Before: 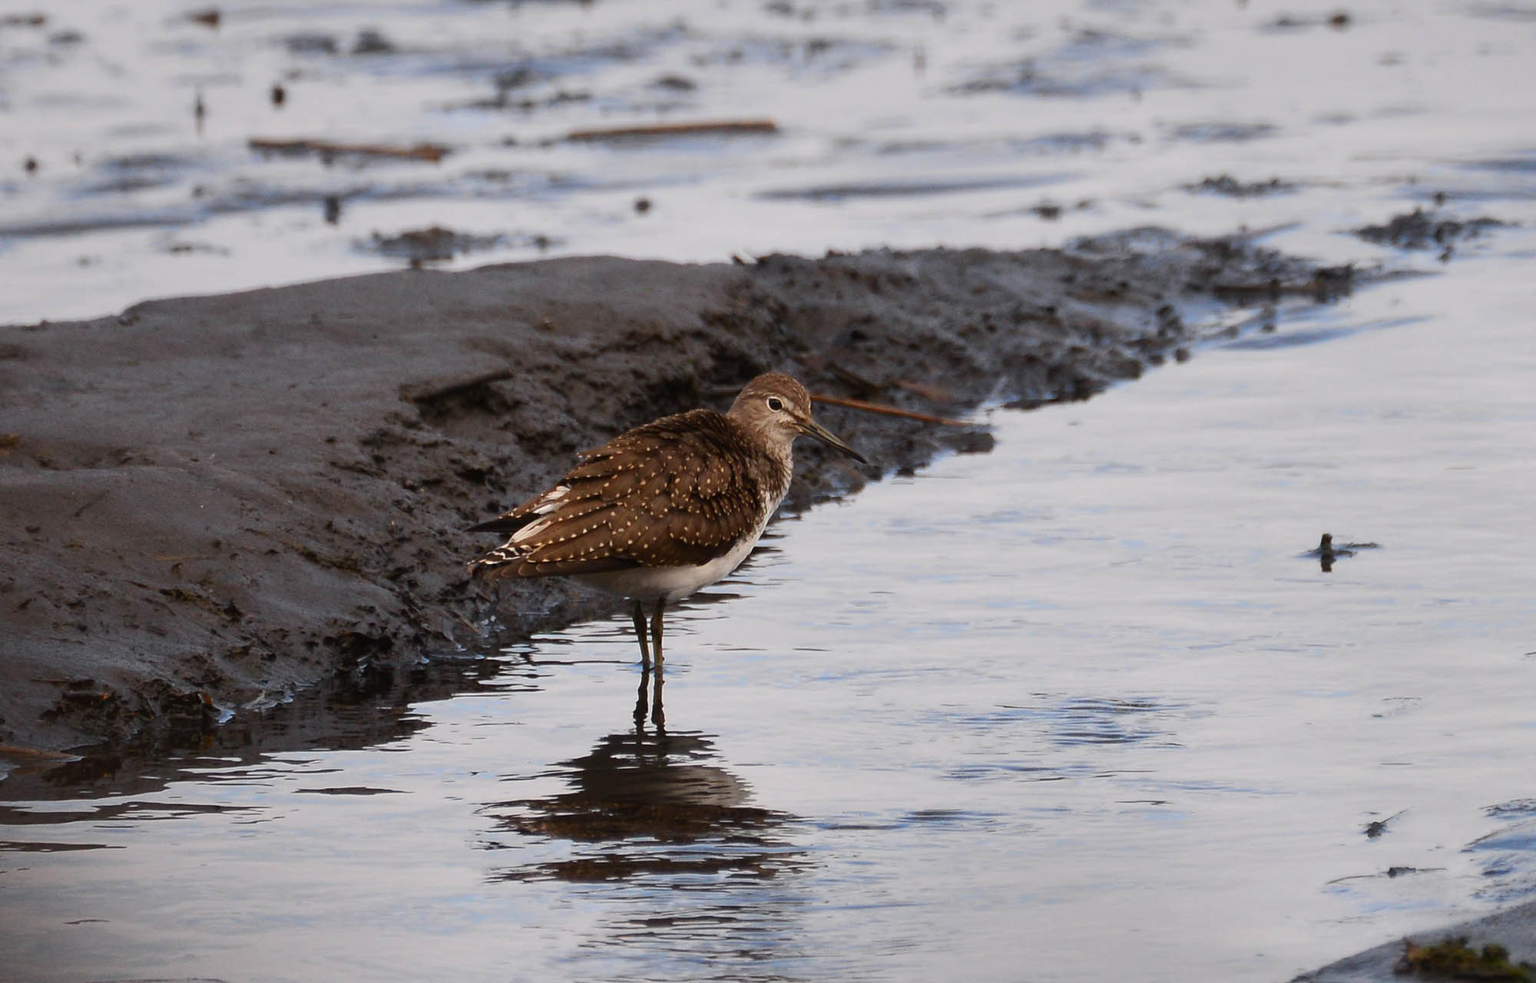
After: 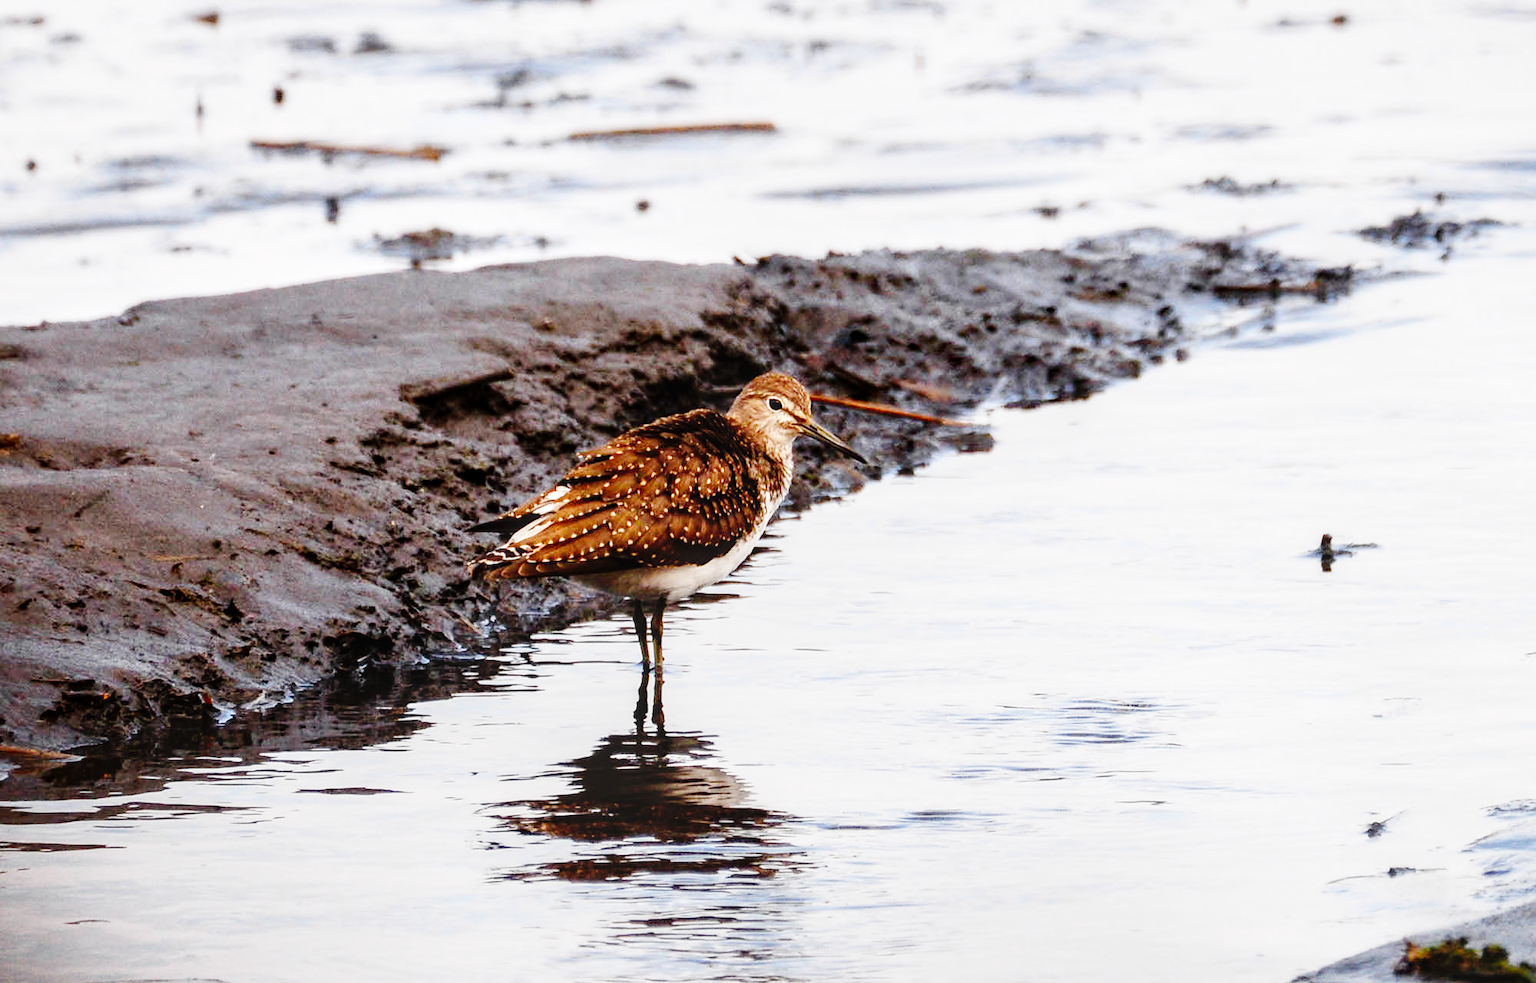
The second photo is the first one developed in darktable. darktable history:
local contrast: on, module defaults
tone curve: curves: ch0 [(0, 0) (0.003, 0.001) (0.011, 0.004) (0.025, 0.013) (0.044, 0.022) (0.069, 0.035) (0.1, 0.053) (0.136, 0.088) (0.177, 0.149) (0.224, 0.213) (0.277, 0.293) (0.335, 0.381) (0.399, 0.463) (0.468, 0.546) (0.543, 0.616) (0.623, 0.693) (0.709, 0.766) (0.801, 0.843) (0.898, 0.921) (1, 1)], preserve colors none
exposure: black level correction 0.001, compensate highlight preservation false
base curve: curves: ch0 [(0, 0.003) (0.001, 0.002) (0.006, 0.004) (0.02, 0.022) (0.048, 0.086) (0.094, 0.234) (0.162, 0.431) (0.258, 0.629) (0.385, 0.8) (0.548, 0.918) (0.751, 0.988) (1, 1)], preserve colors none
